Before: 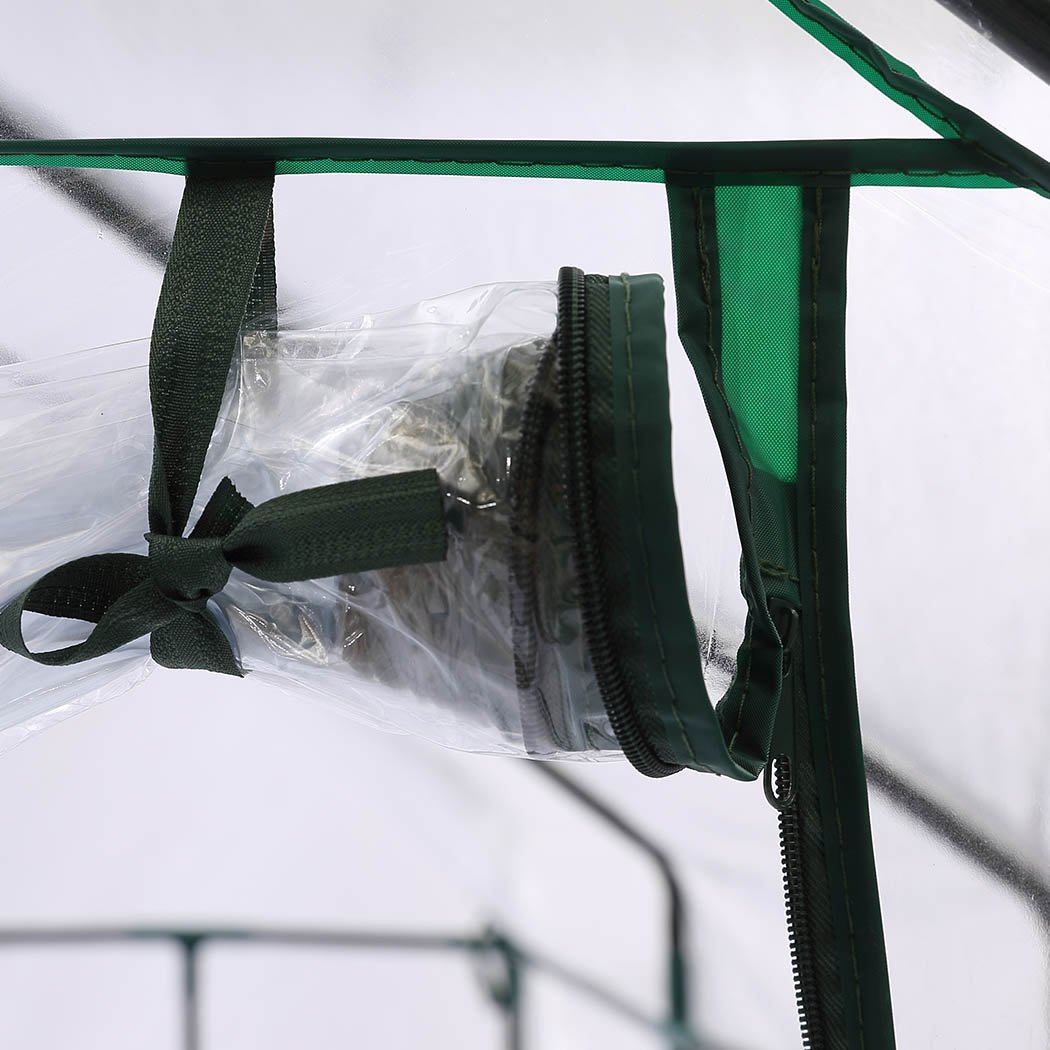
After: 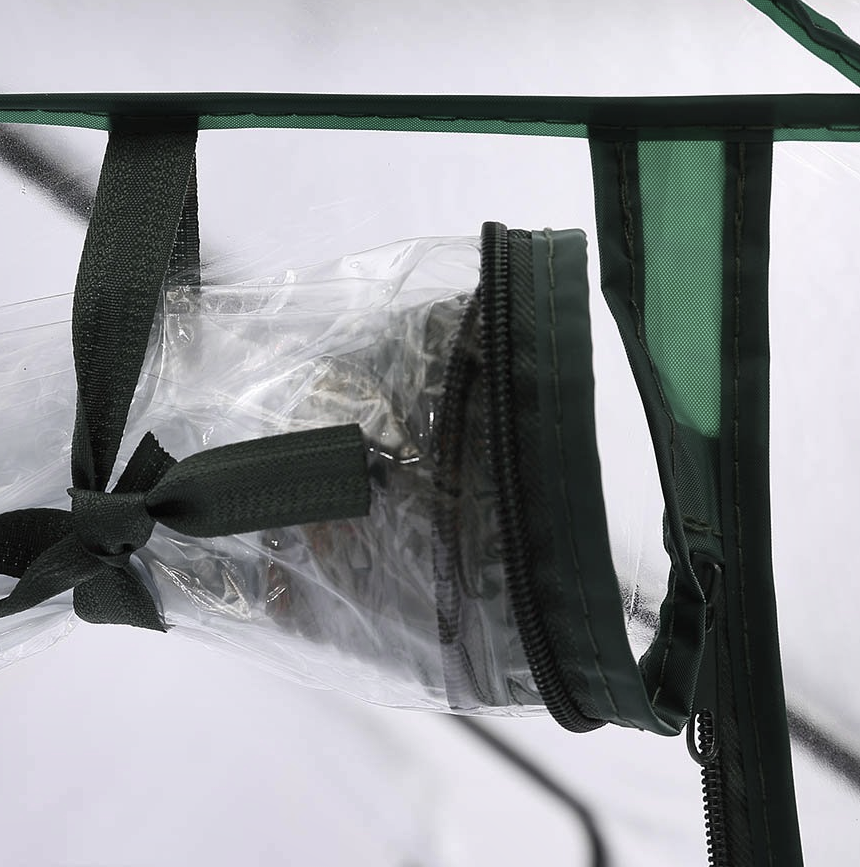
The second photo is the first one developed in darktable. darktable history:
shadows and highlights: low approximation 0.01, soften with gaussian
color zones: curves: ch0 [(0, 0.48) (0.209, 0.398) (0.305, 0.332) (0.429, 0.493) (0.571, 0.5) (0.714, 0.5) (0.857, 0.5) (1, 0.48)]; ch1 [(0, 0.736) (0.143, 0.625) (0.225, 0.371) (0.429, 0.256) (0.571, 0.241) (0.714, 0.213) (0.857, 0.48) (1, 0.736)]; ch2 [(0, 0.448) (0.143, 0.498) (0.286, 0.5) (0.429, 0.5) (0.571, 0.5) (0.714, 0.5) (0.857, 0.5) (1, 0.448)]
crop and rotate: left 7.42%, top 4.422%, right 10.595%, bottom 12.913%
